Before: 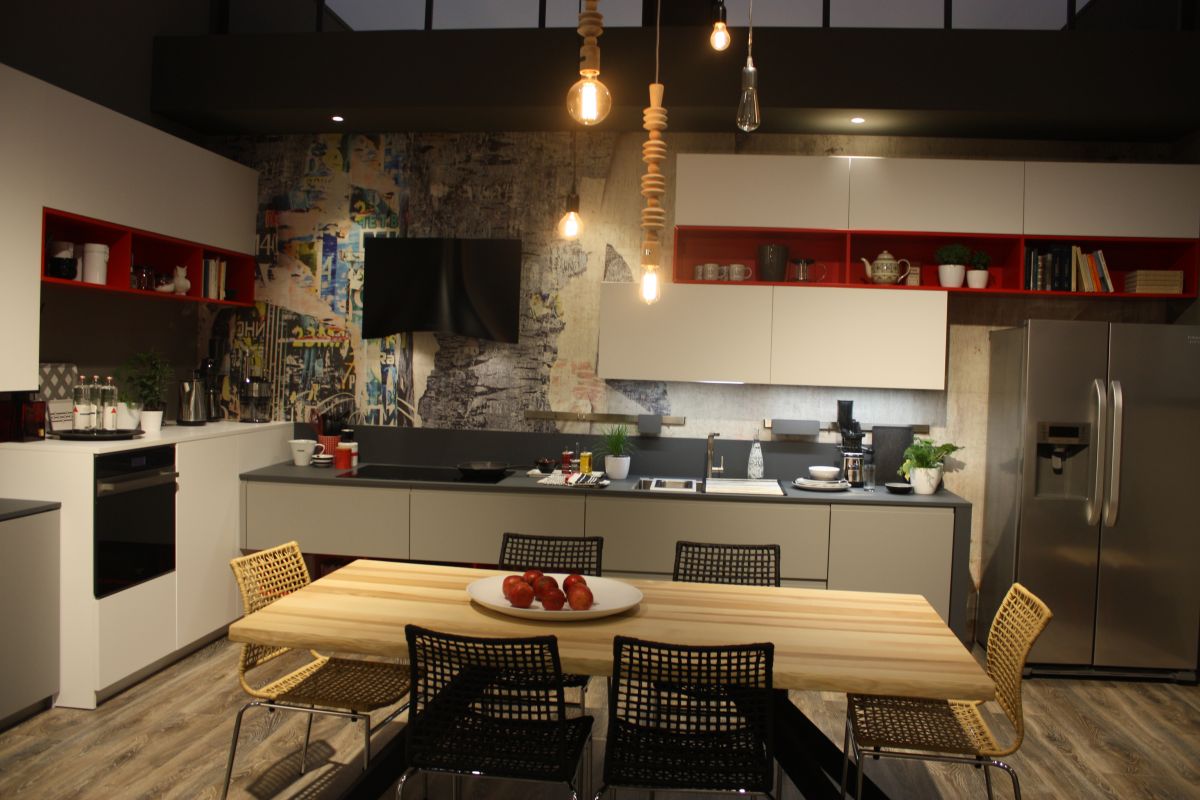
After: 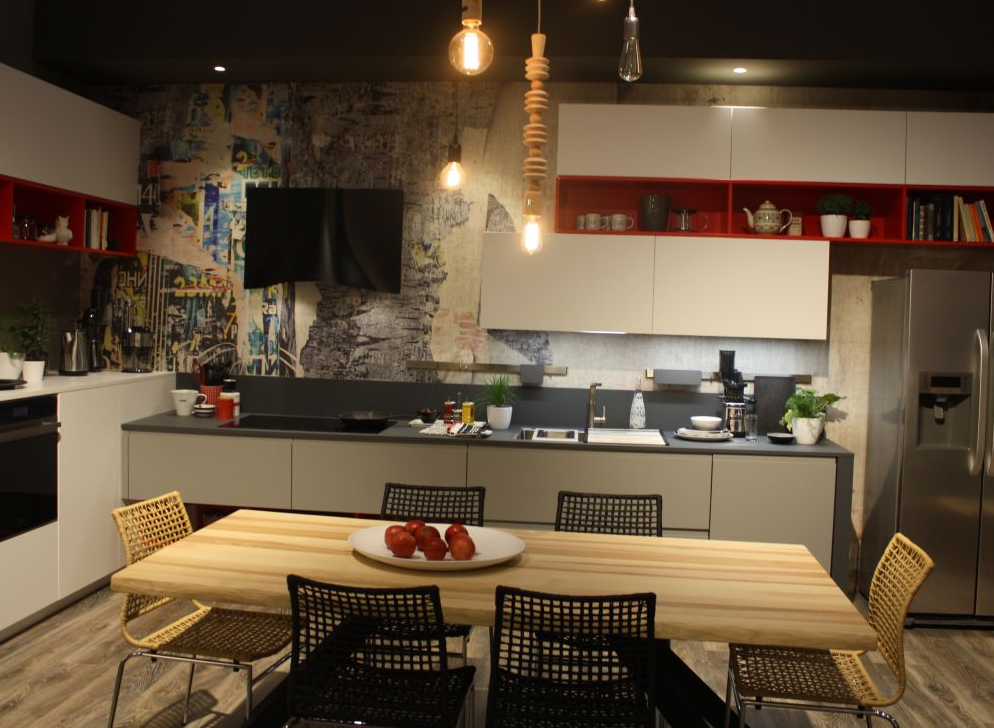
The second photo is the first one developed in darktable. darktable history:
crop: left 9.839%, top 6.313%, right 7.312%, bottom 2.583%
tone equalizer: edges refinement/feathering 500, mask exposure compensation -1.57 EV, preserve details no
